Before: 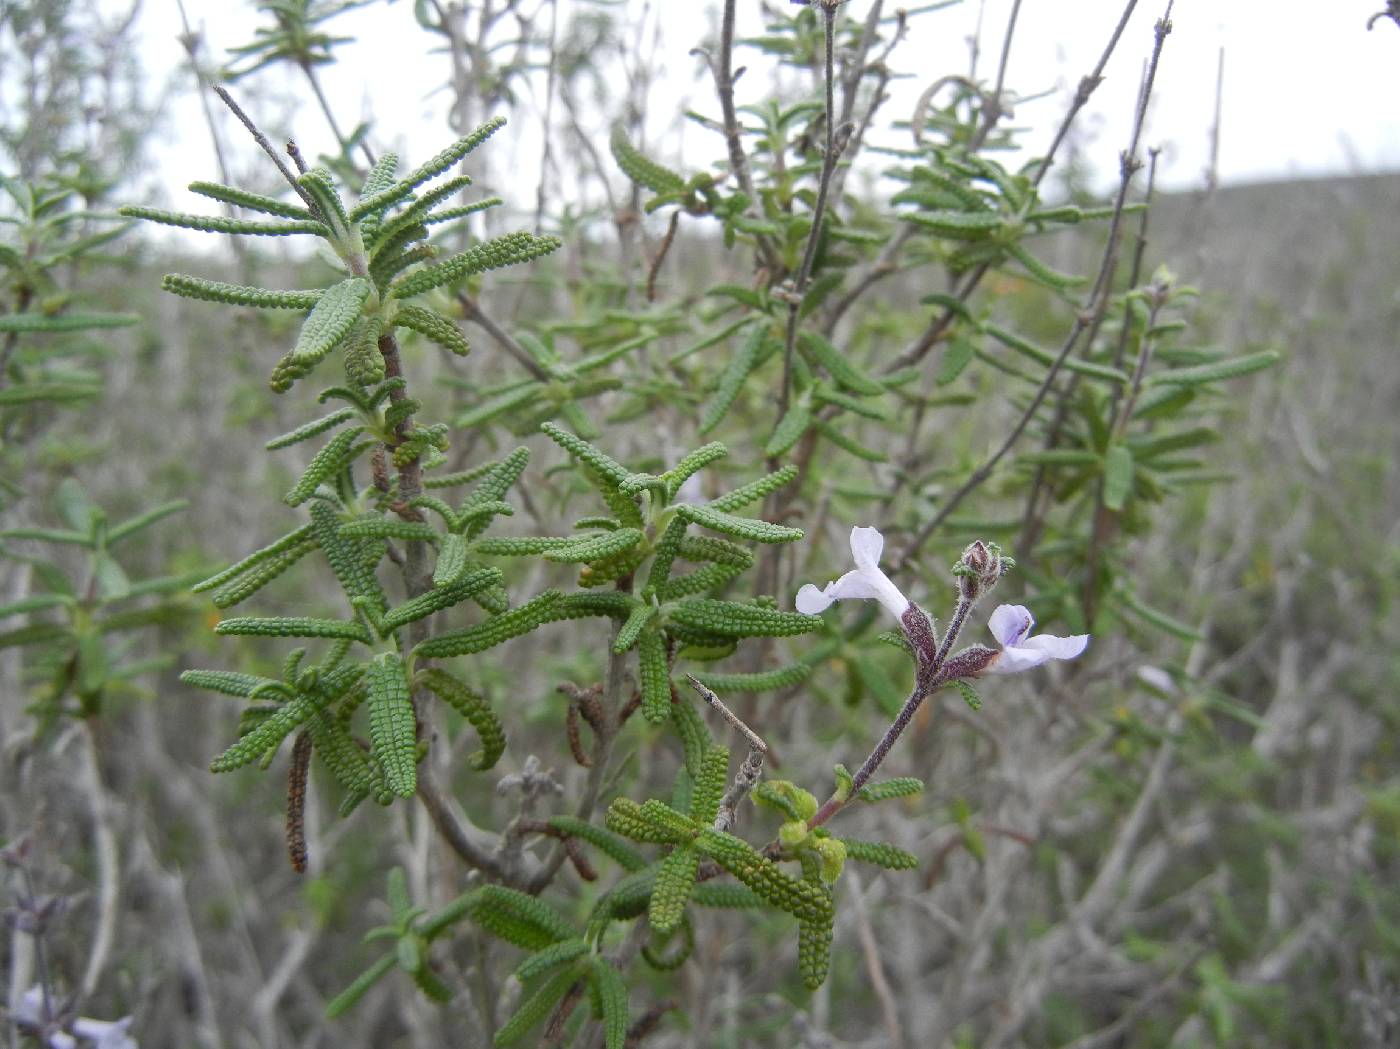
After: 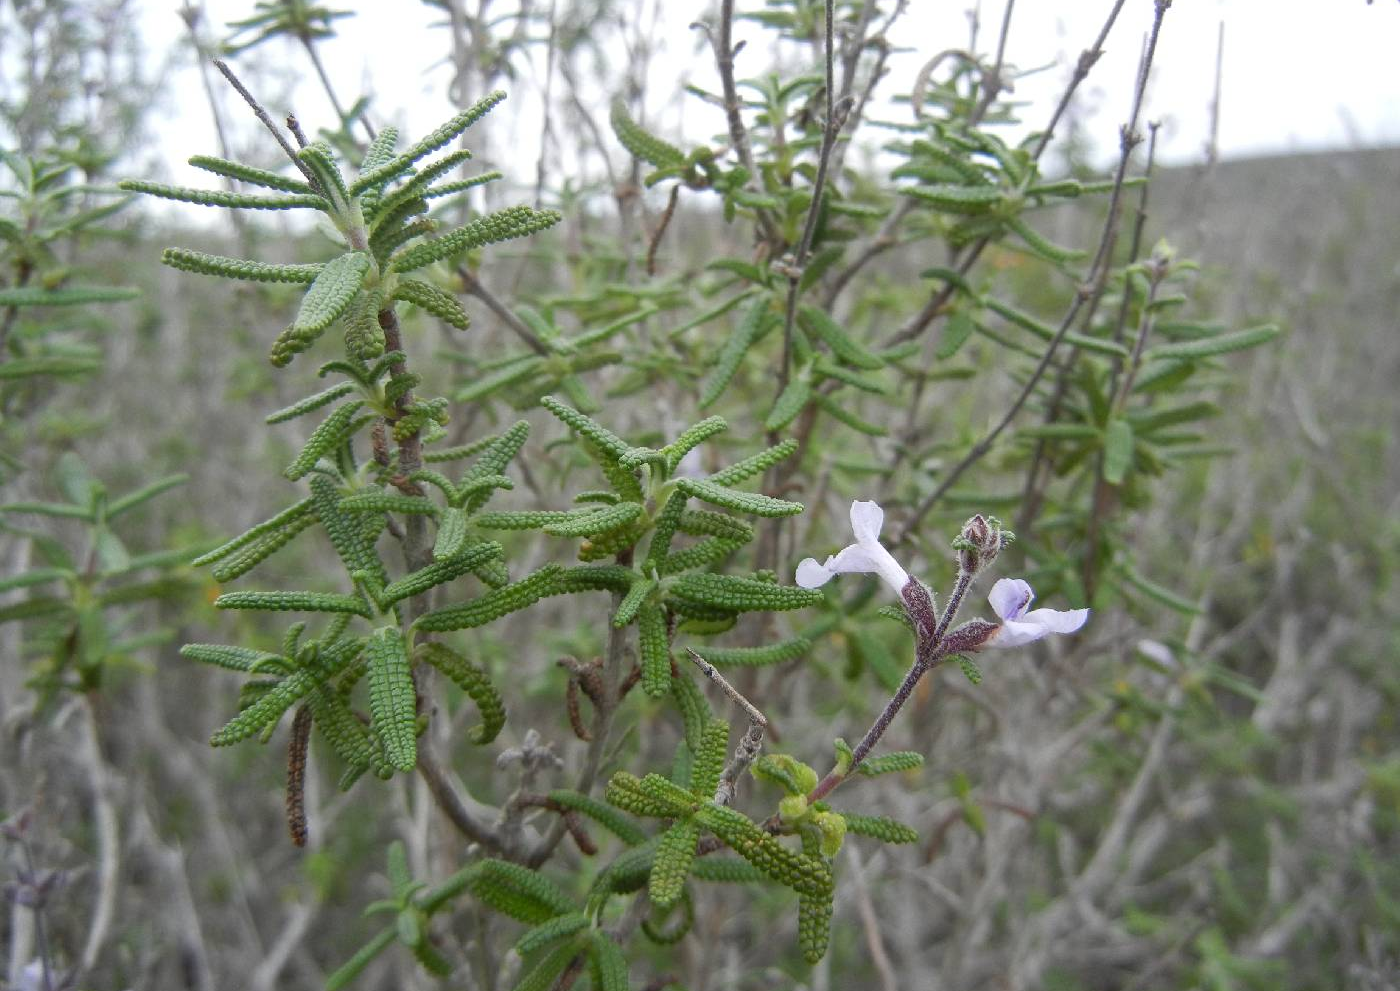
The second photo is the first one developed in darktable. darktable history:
crop and rotate: top 2.479%, bottom 3.018%
tone equalizer: on, module defaults
